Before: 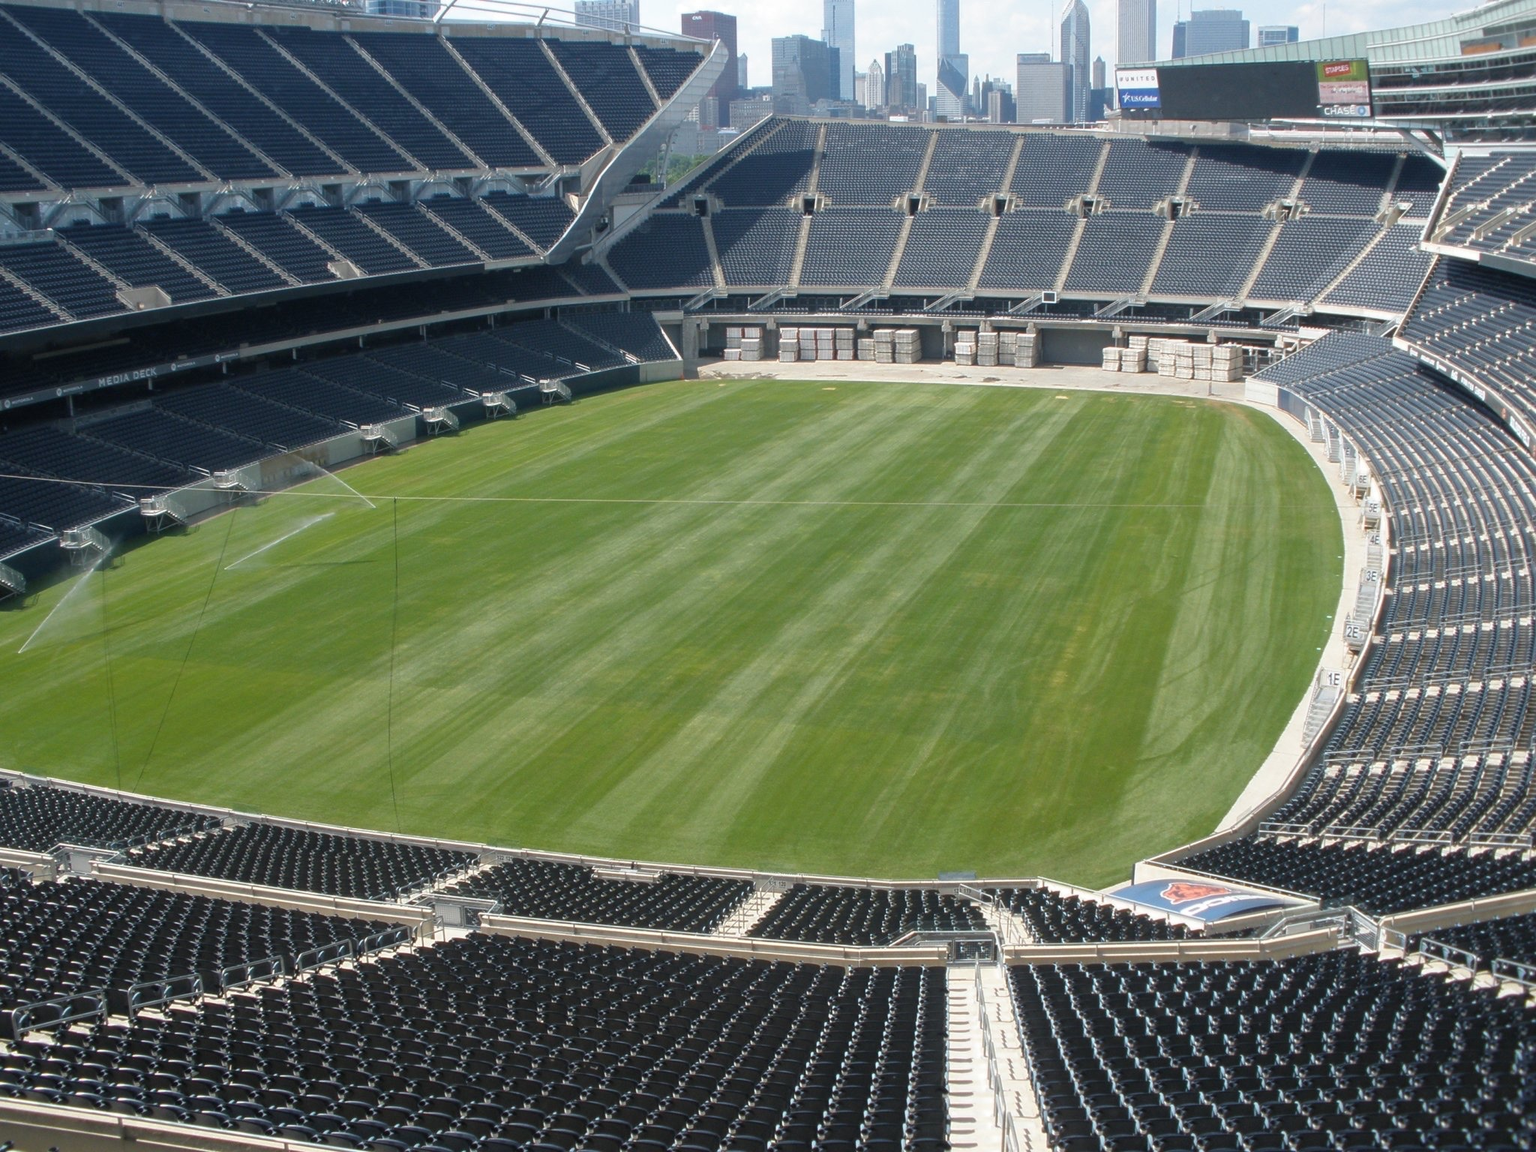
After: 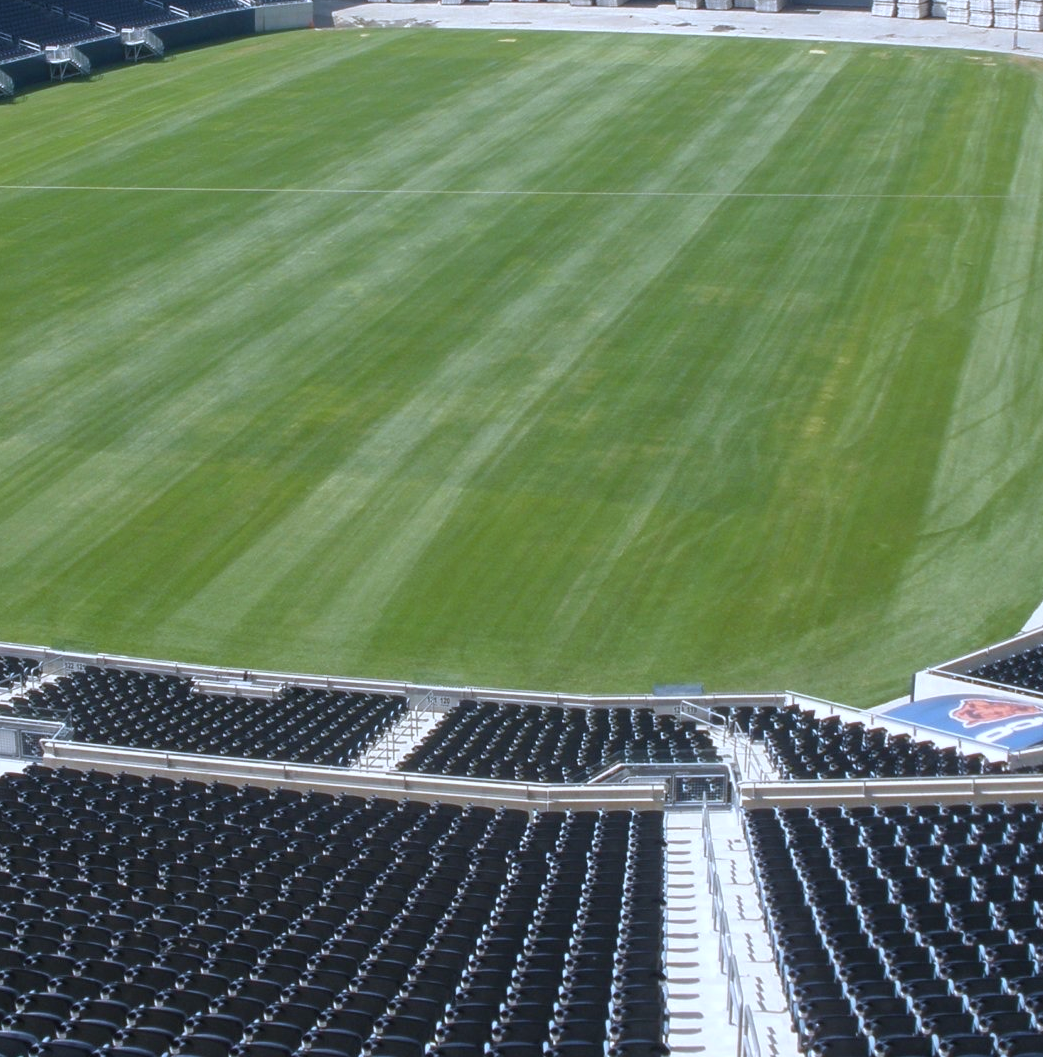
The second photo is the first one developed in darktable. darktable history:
crop and rotate: left 29.237%, top 31.152%, right 19.807%
white balance: red 0.948, green 1.02, blue 1.176
